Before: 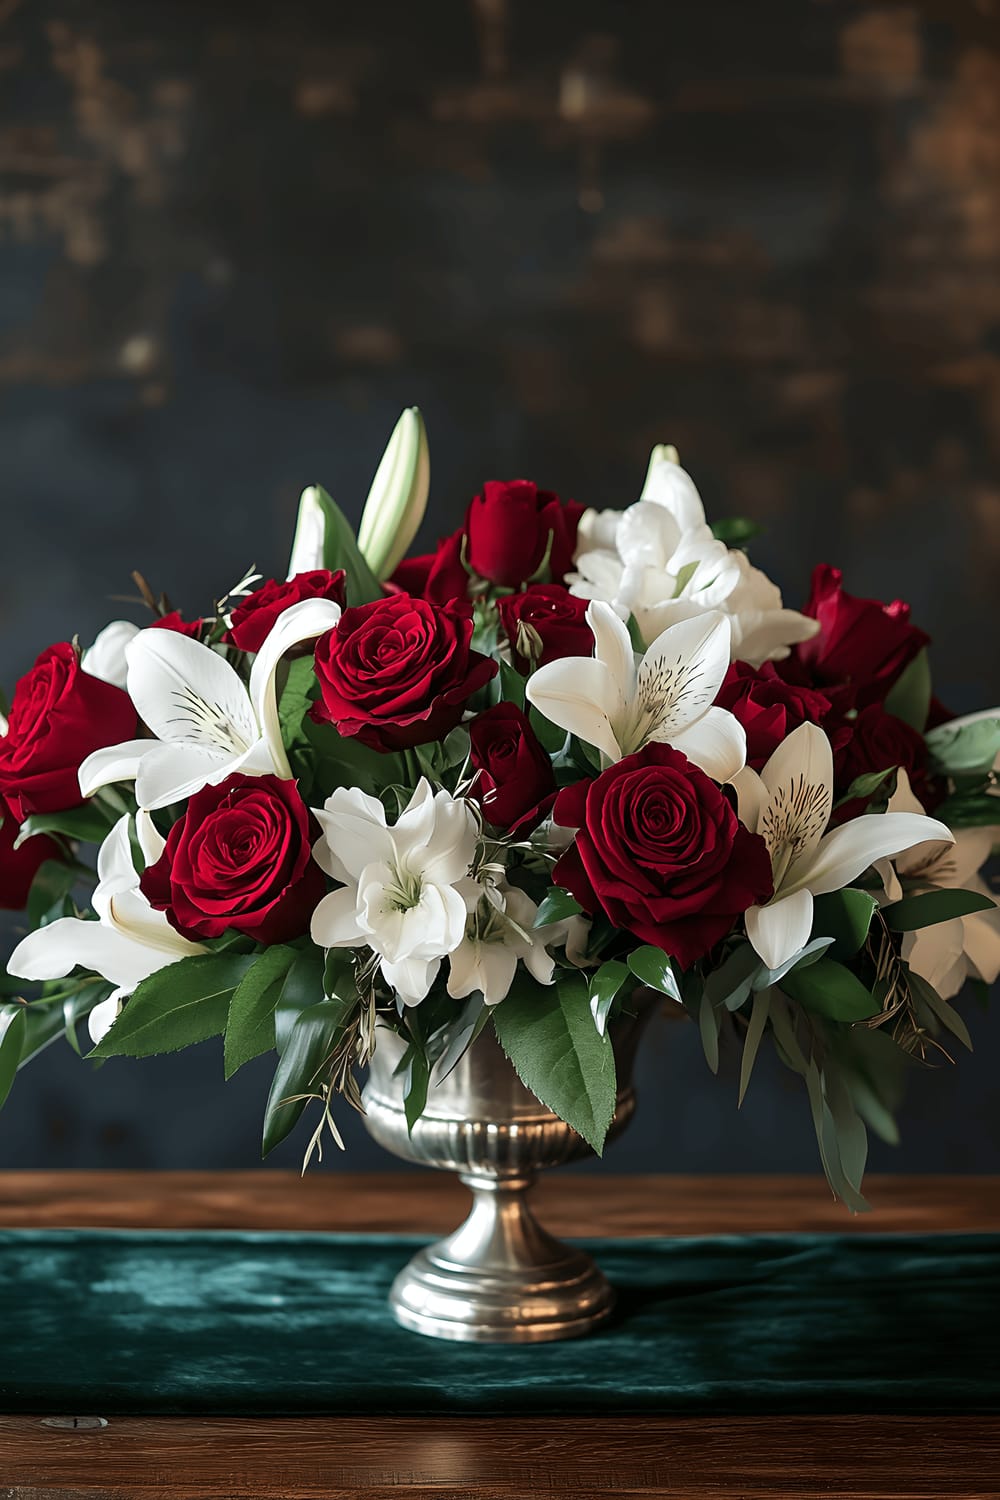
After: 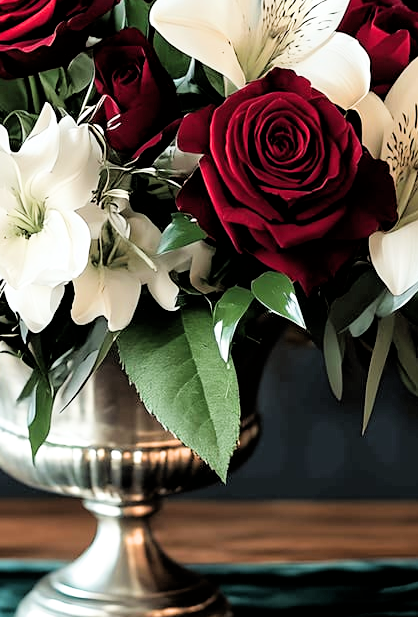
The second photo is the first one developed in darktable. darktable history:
filmic rgb: black relative exposure -3.88 EV, white relative exposure 3.48 EV, hardness 2.63, contrast 1.104
crop: left 37.616%, top 44.971%, right 20.579%, bottom 13.85%
exposure: black level correction 0, exposure 1.175 EV, compensate highlight preservation false
